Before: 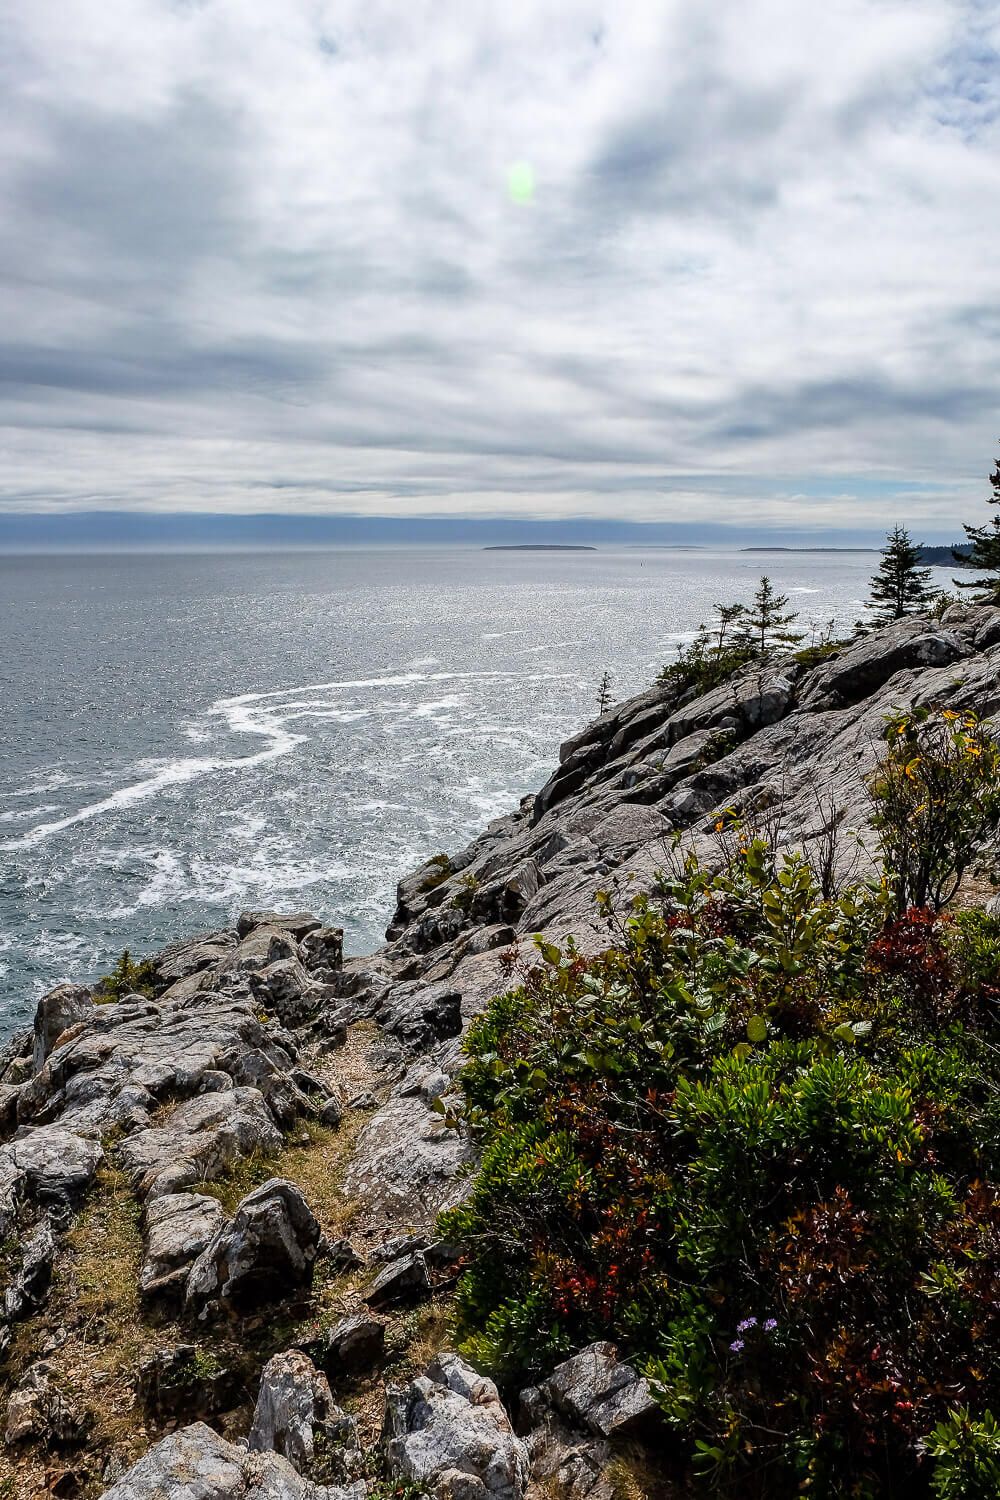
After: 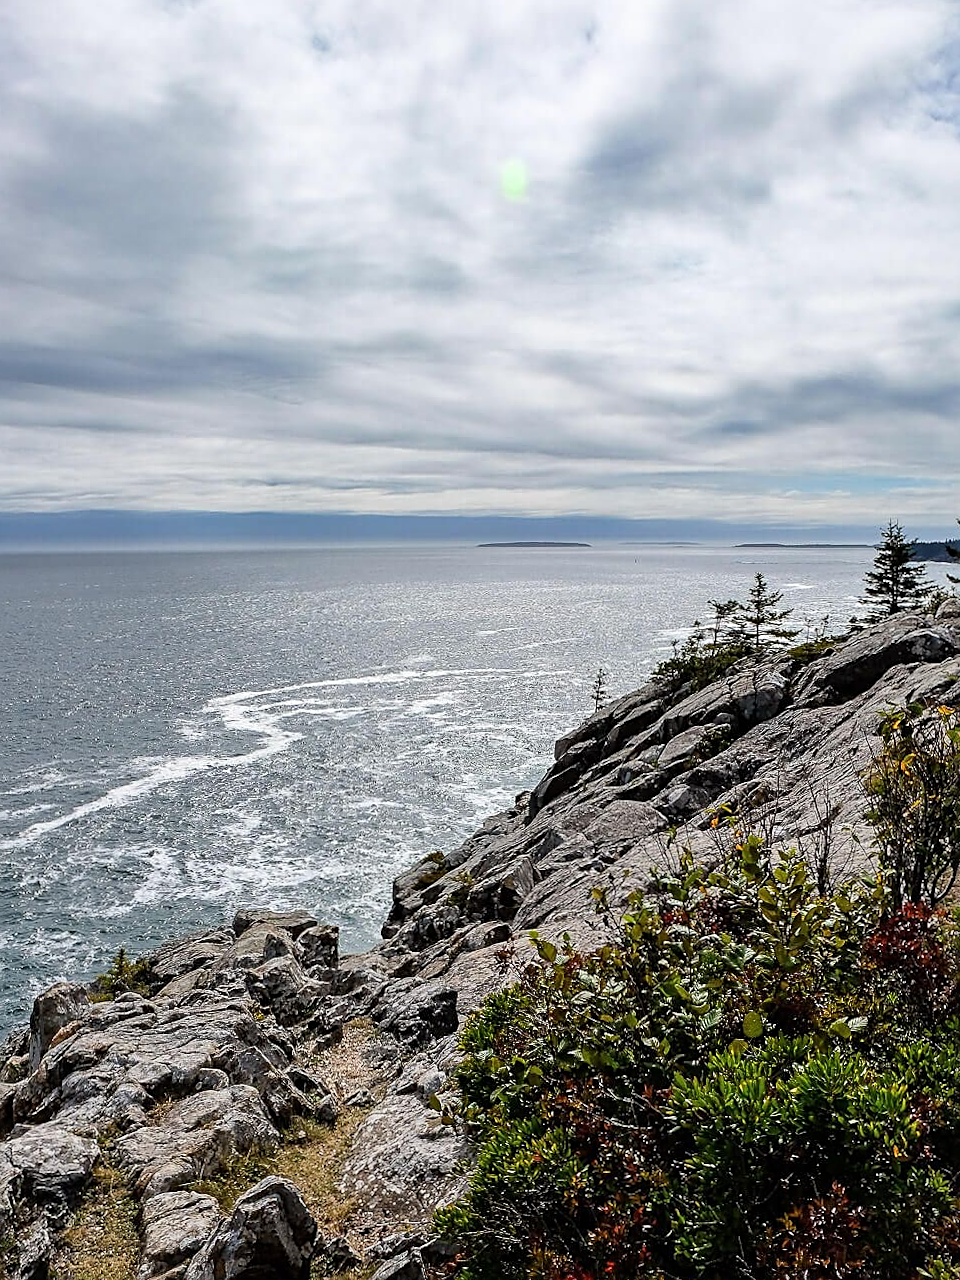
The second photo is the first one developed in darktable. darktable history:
crop and rotate: angle 0.2°, left 0.275%, right 3.127%, bottom 14.18%
sharpen: on, module defaults
